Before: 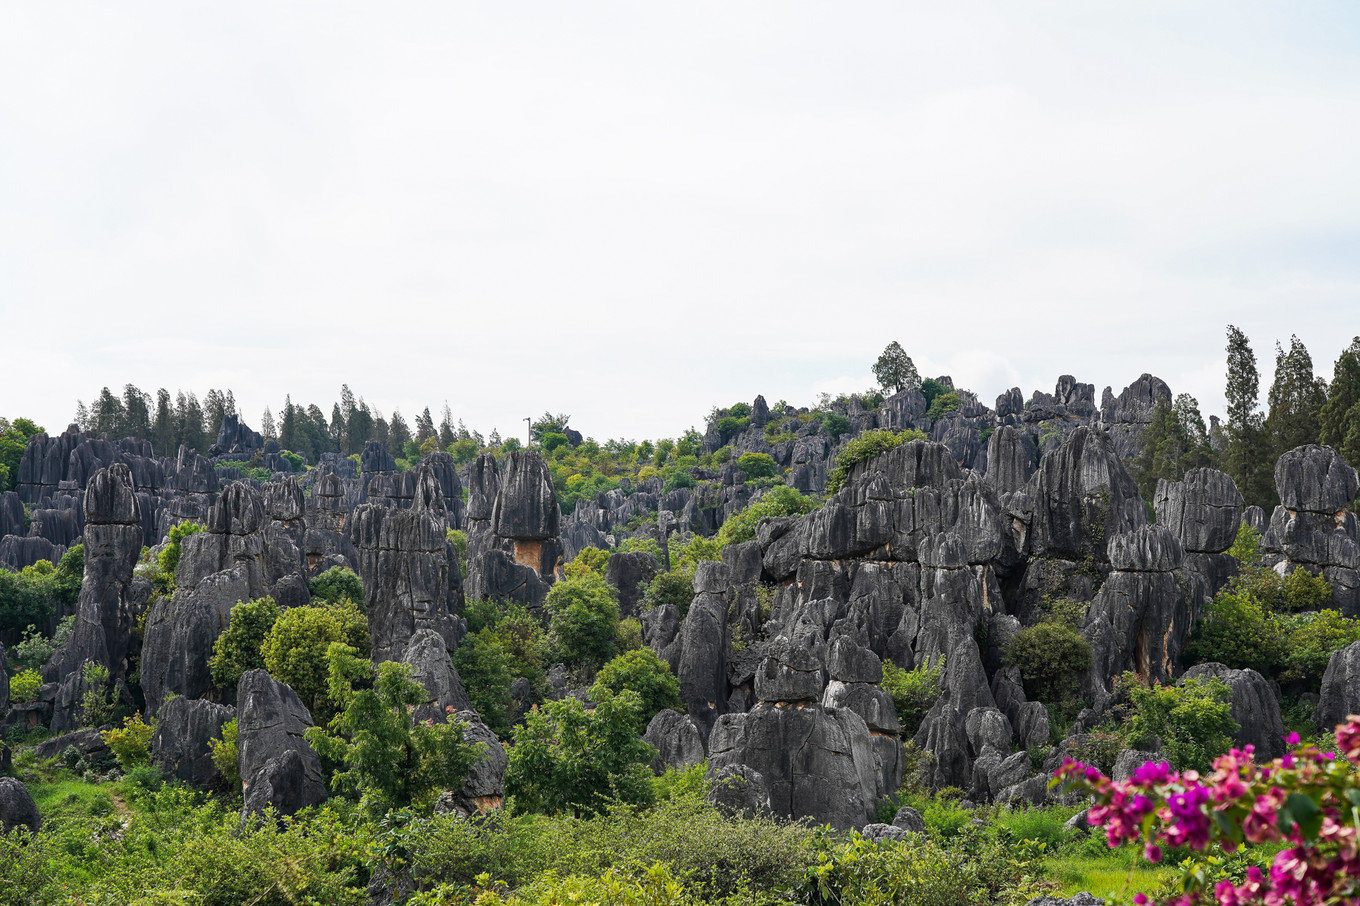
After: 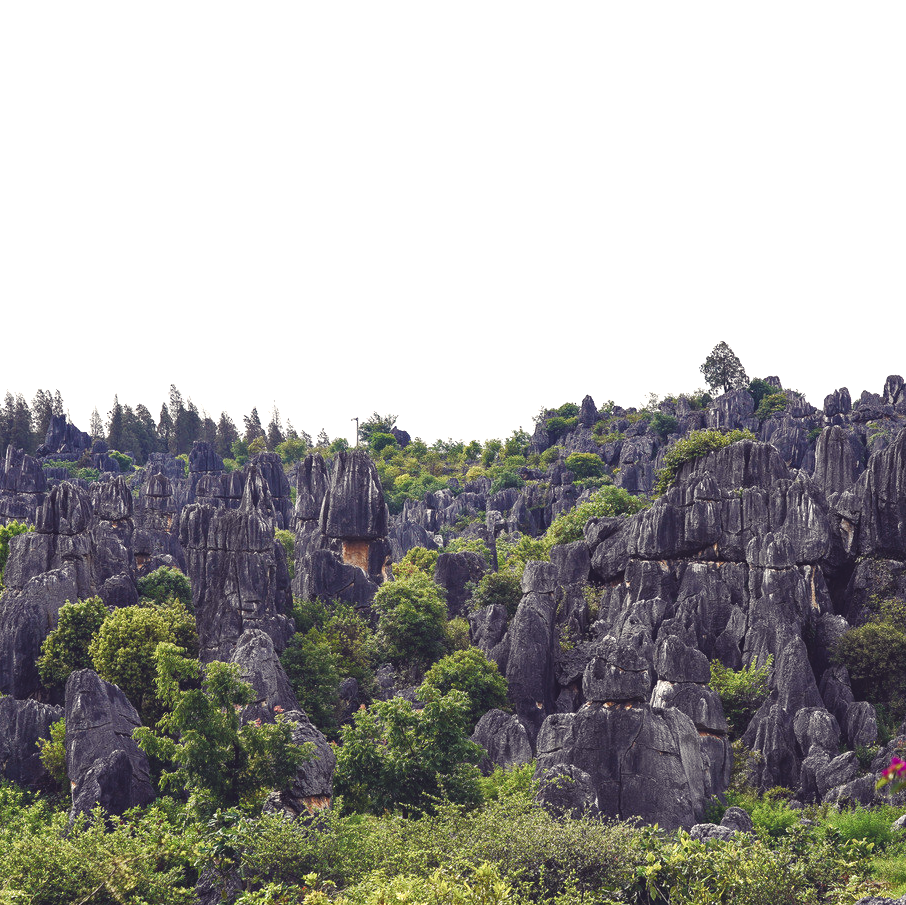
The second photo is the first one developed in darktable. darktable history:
crop and rotate: left 12.714%, right 20.605%
color balance rgb: shadows lift › luminance -21.328%, shadows lift › chroma 8.899%, shadows lift › hue 283.48°, highlights gain › chroma 2.058%, highlights gain › hue 72.88°, global offset › luminance 1.507%, perceptual saturation grading › global saturation 20%, perceptual saturation grading › highlights -49.788%, perceptual saturation grading › shadows 24.751%, perceptual brilliance grading › highlights 11.259%, global vibrance -22.963%
